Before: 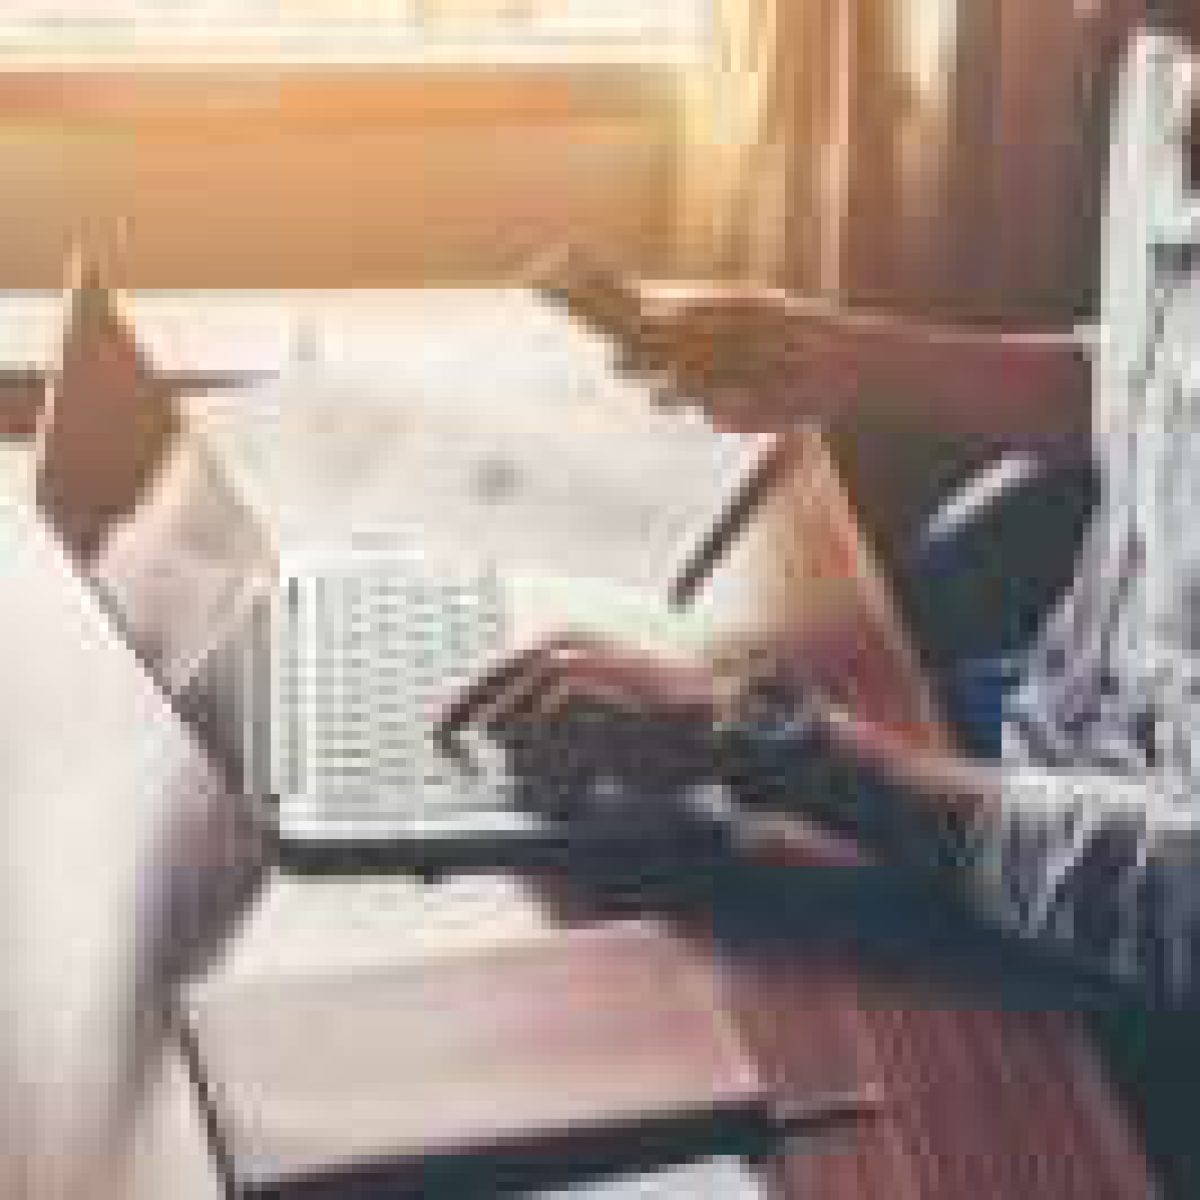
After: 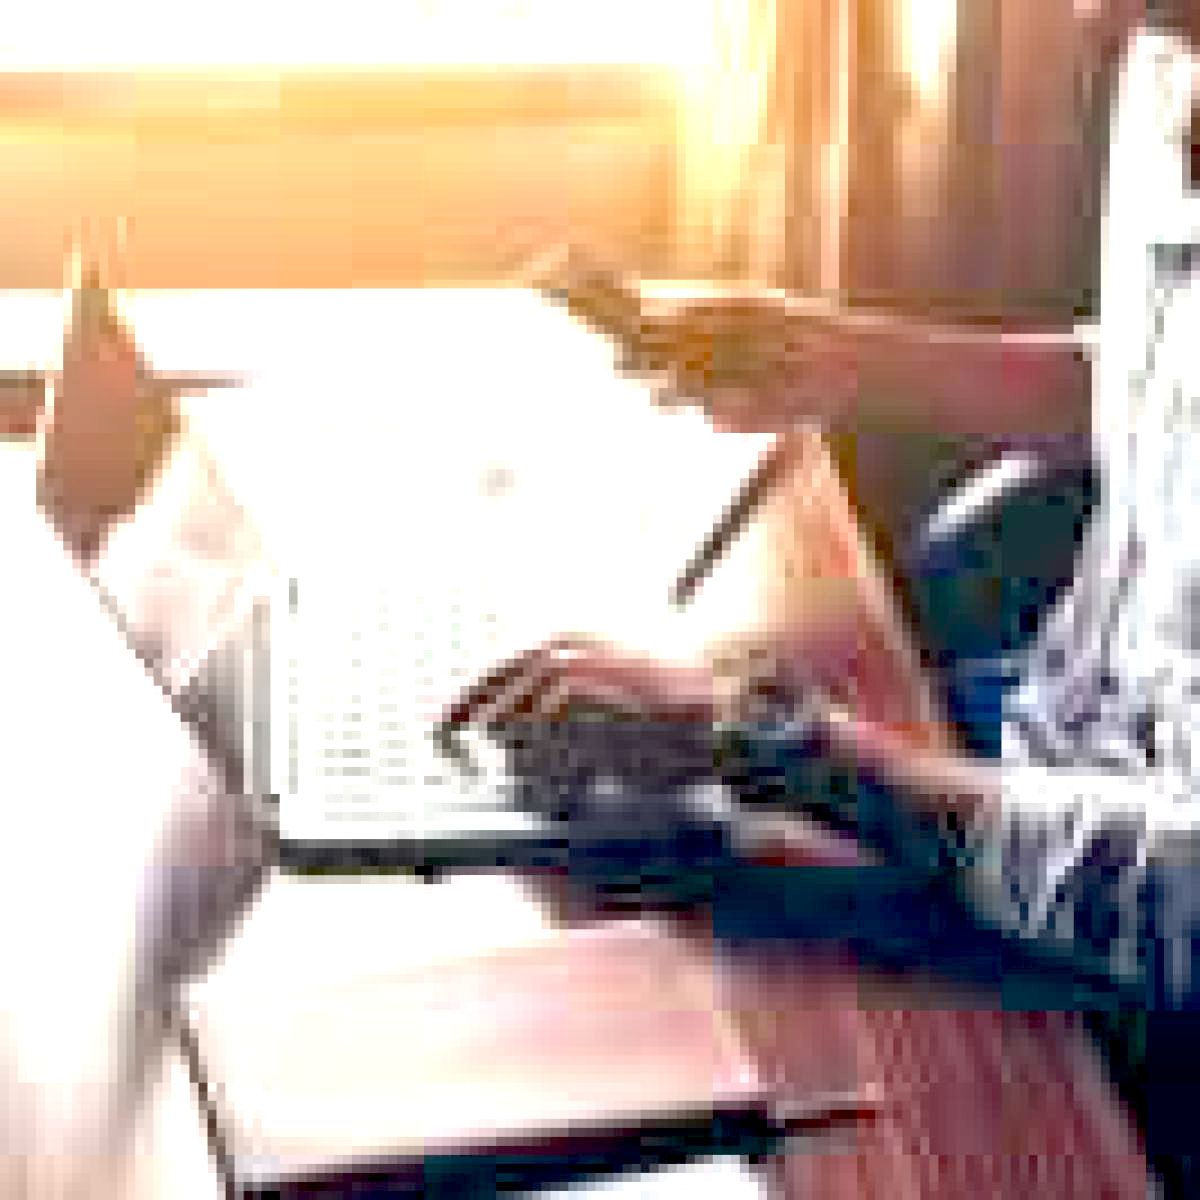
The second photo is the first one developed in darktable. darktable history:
exposure: black level correction 0.034, exposure 0.908 EV, compensate highlight preservation false
